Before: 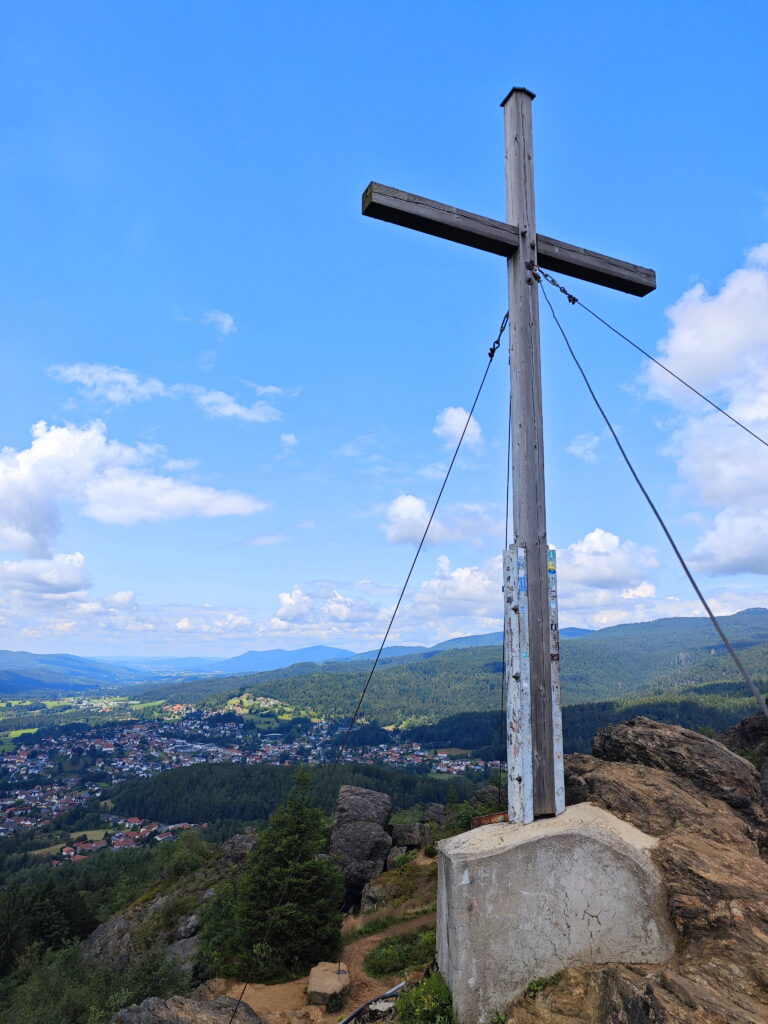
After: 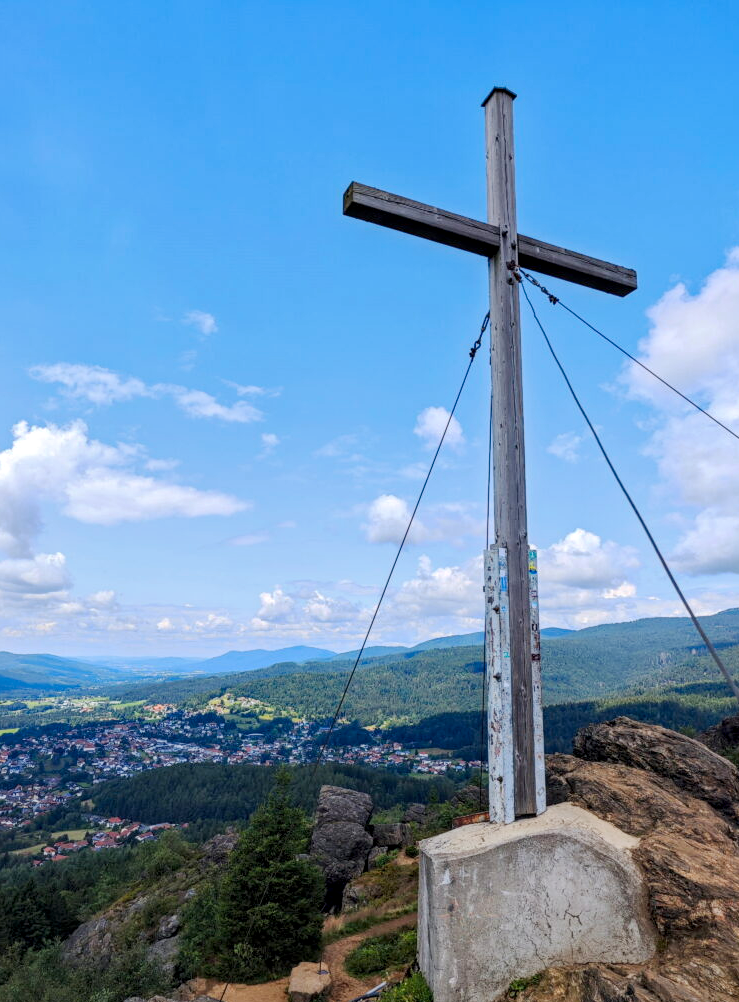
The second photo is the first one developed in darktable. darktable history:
crop and rotate: left 2.552%, right 1.096%, bottom 2.133%
local contrast: highlights 63%, detail 143%, midtone range 0.425
exposure: exposure -0.156 EV, compensate exposure bias true, compensate highlight preservation false
base curve: curves: ch0 [(0, 0) (0.262, 0.32) (0.722, 0.705) (1, 1)], preserve colors none
